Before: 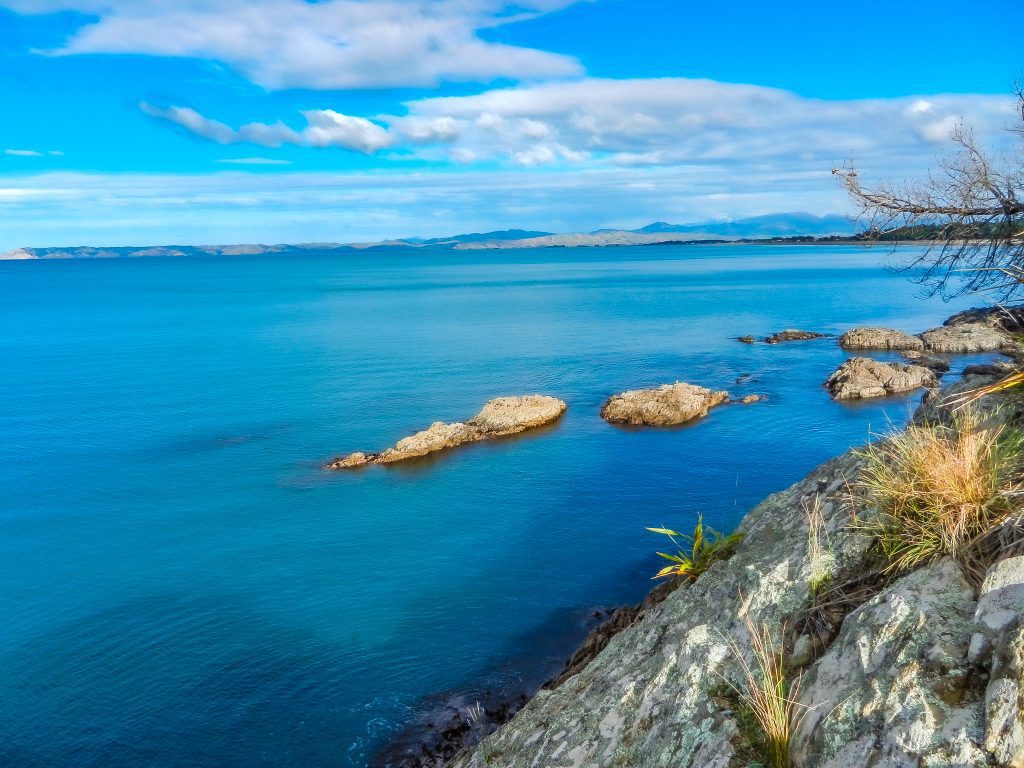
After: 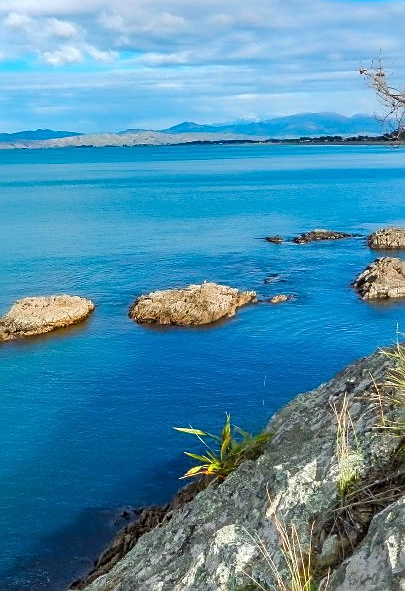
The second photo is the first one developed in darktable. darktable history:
sharpen: on, module defaults
crop: left 46.181%, top 13.035%, right 14.213%, bottom 9.933%
